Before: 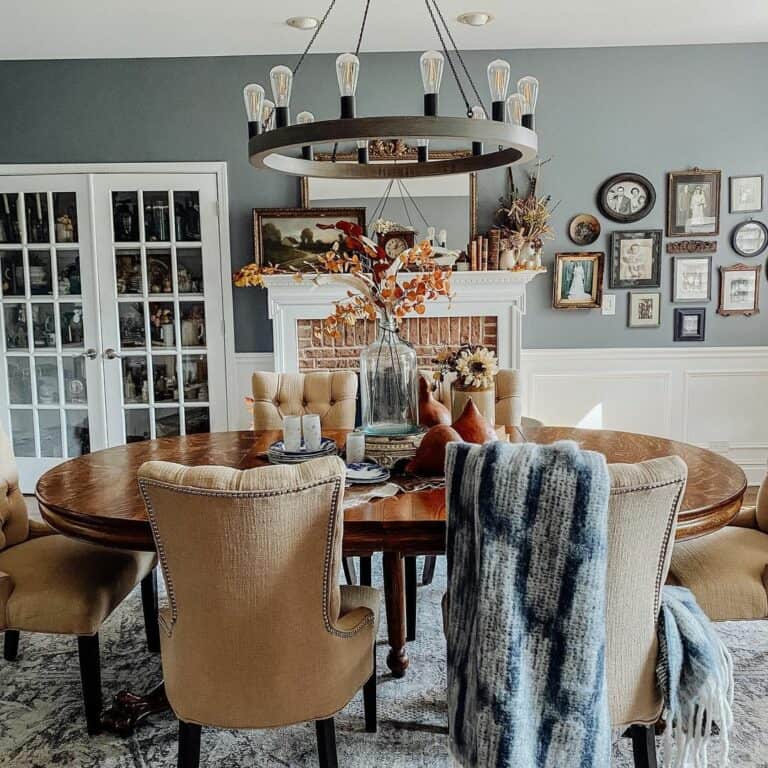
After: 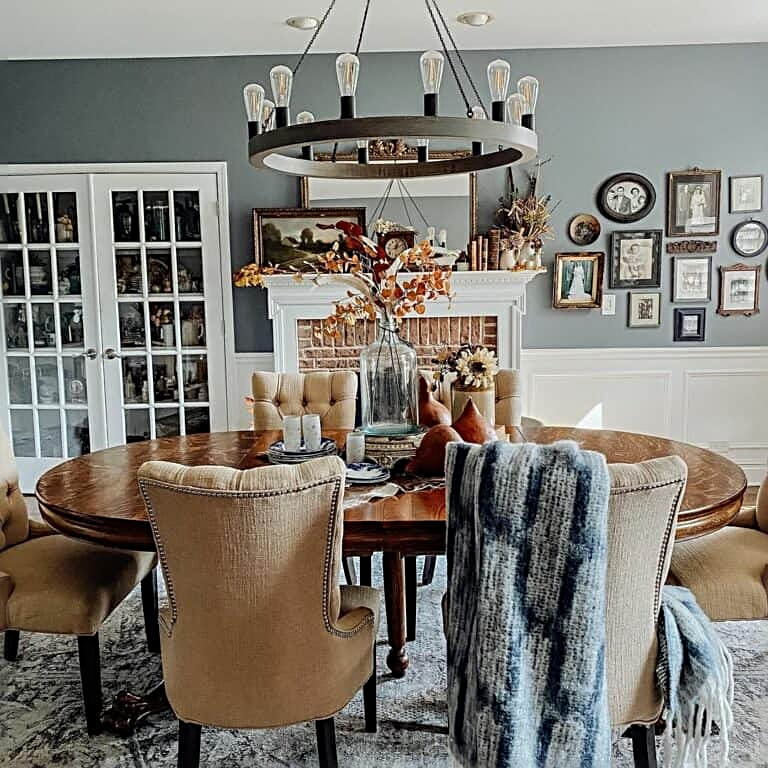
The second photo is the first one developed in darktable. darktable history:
sharpen: radius 3.092
